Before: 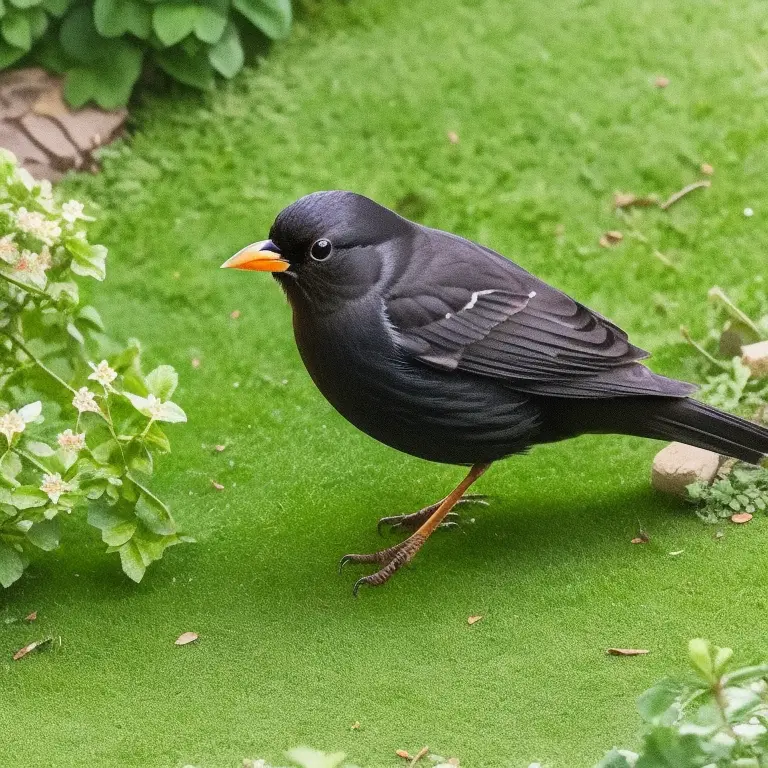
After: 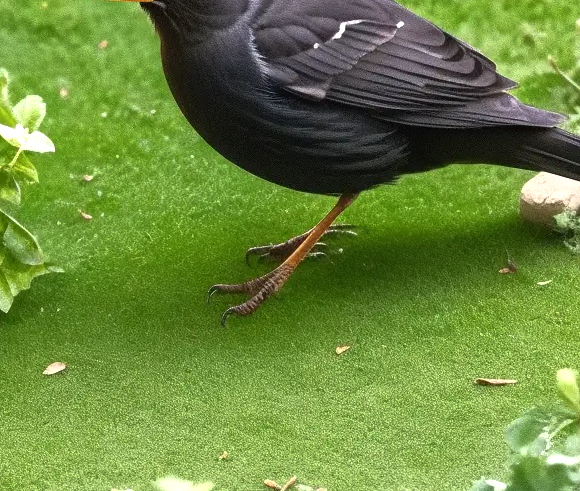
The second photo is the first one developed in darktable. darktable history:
crop and rotate: left 17.283%, top 35.199%, right 7.092%, bottom 0.787%
contrast brightness saturation: contrast 0.053
tone equalizer: -8 EV 0.001 EV, -7 EV -0.002 EV, -6 EV 0.003 EV, -5 EV -0.067 EV, -4 EV -0.134 EV, -3 EV -0.168 EV, -2 EV 0.23 EV, -1 EV 0.704 EV, +0 EV 0.5 EV, edges refinement/feathering 500, mask exposure compensation -1.57 EV, preserve details no
